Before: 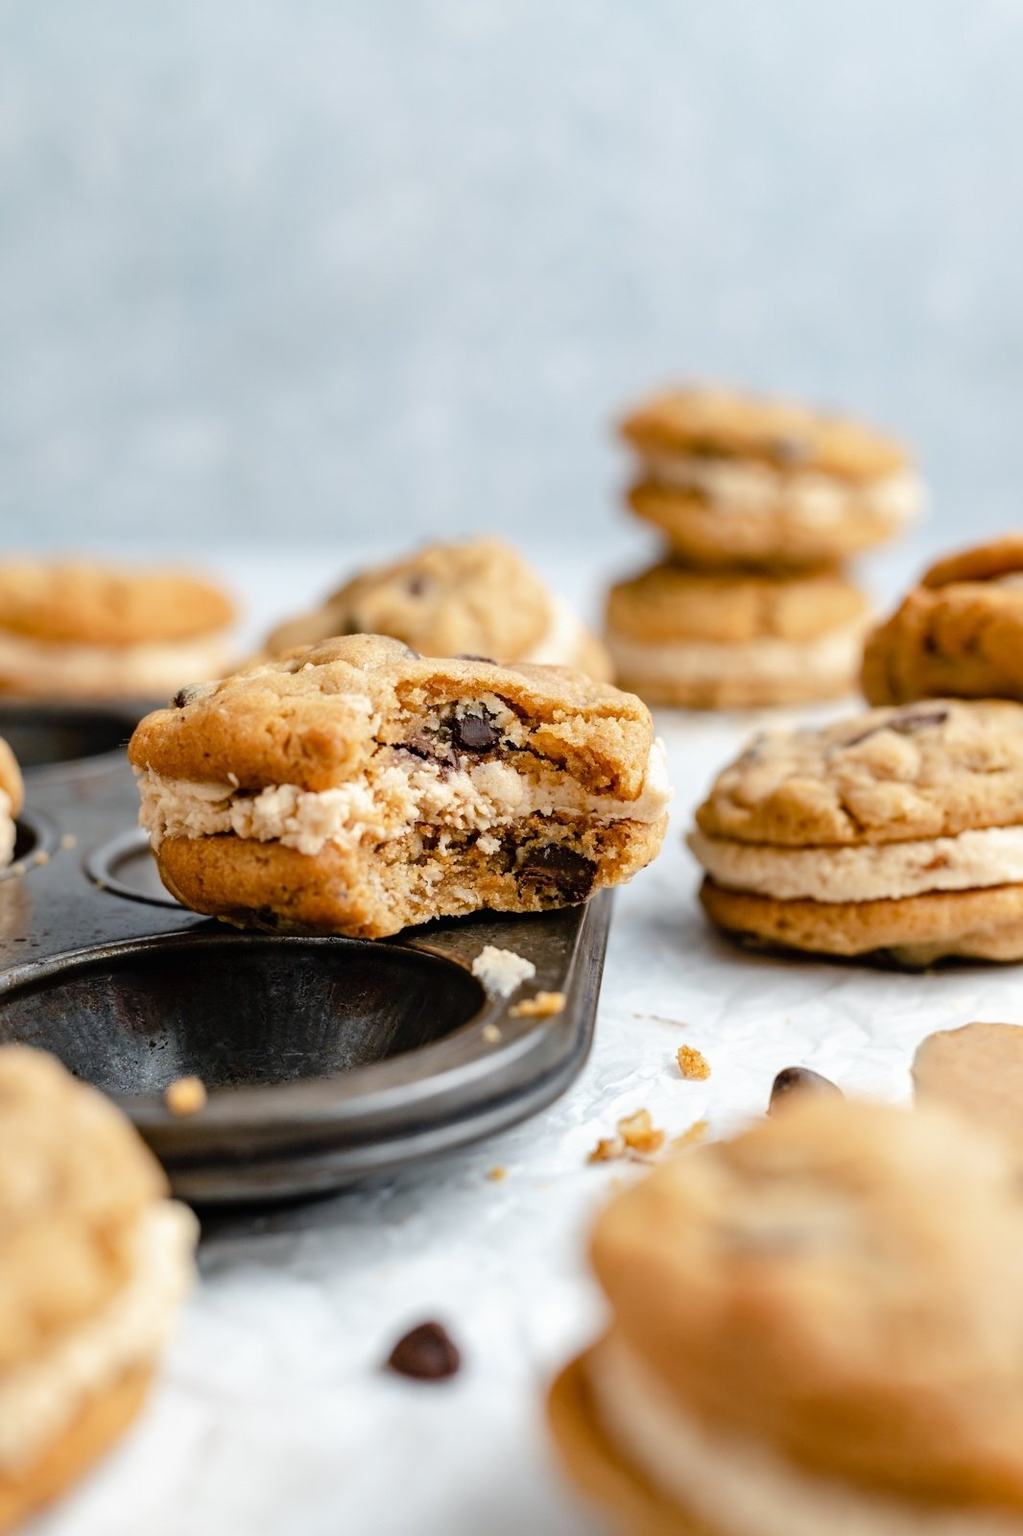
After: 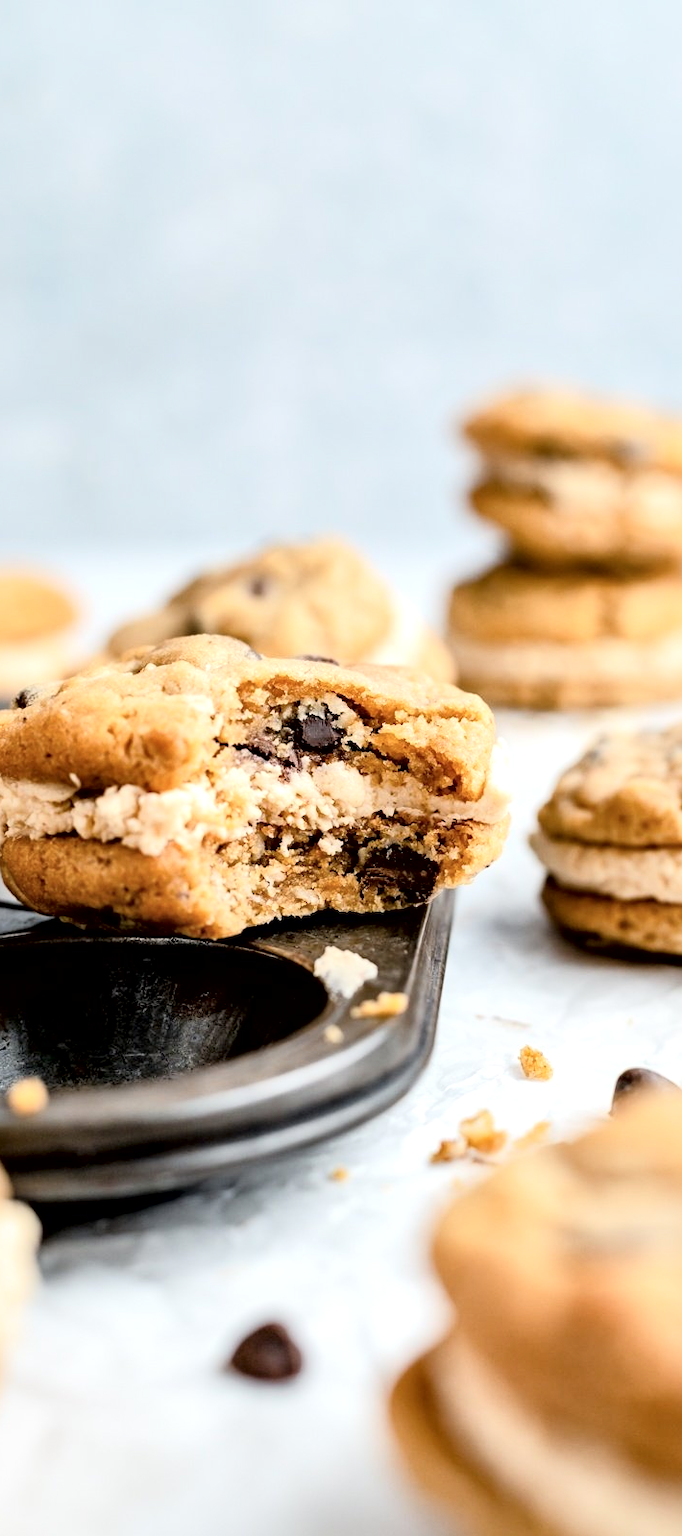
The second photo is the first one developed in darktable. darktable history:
crop and rotate: left 15.566%, right 17.685%
local contrast: mode bilateral grid, contrast 20, coarseness 51, detail 150%, midtone range 0.2
tone curve: curves: ch0 [(0, 0) (0.082, 0.02) (0.129, 0.078) (0.275, 0.301) (0.67, 0.809) (1, 1)], color space Lab, independent channels, preserve colors none
